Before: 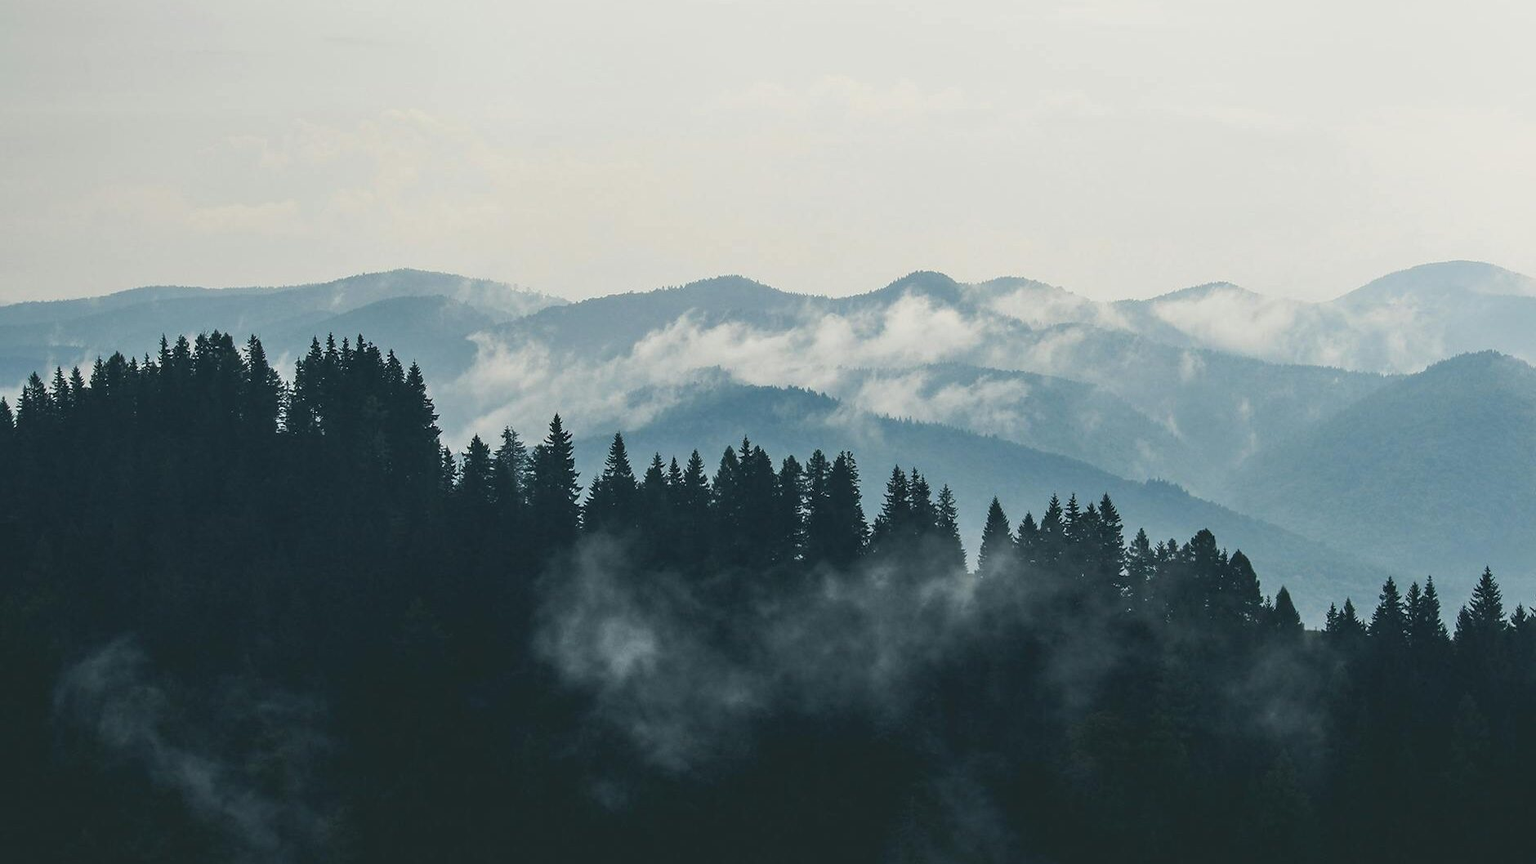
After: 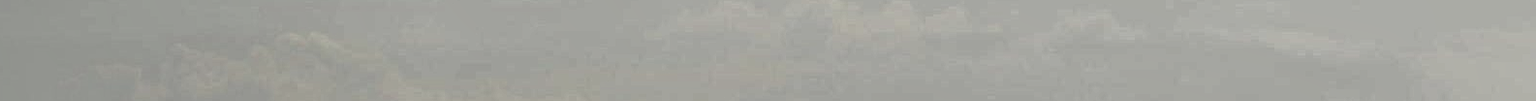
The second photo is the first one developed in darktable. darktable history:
crop and rotate: left 9.644%, top 9.491%, right 6.021%, bottom 80.509%
local contrast: on, module defaults
shadows and highlights: shadows 38.43, highlights -74.54
contrast brightness saturation: contrast 0.1, saturation -0.36
